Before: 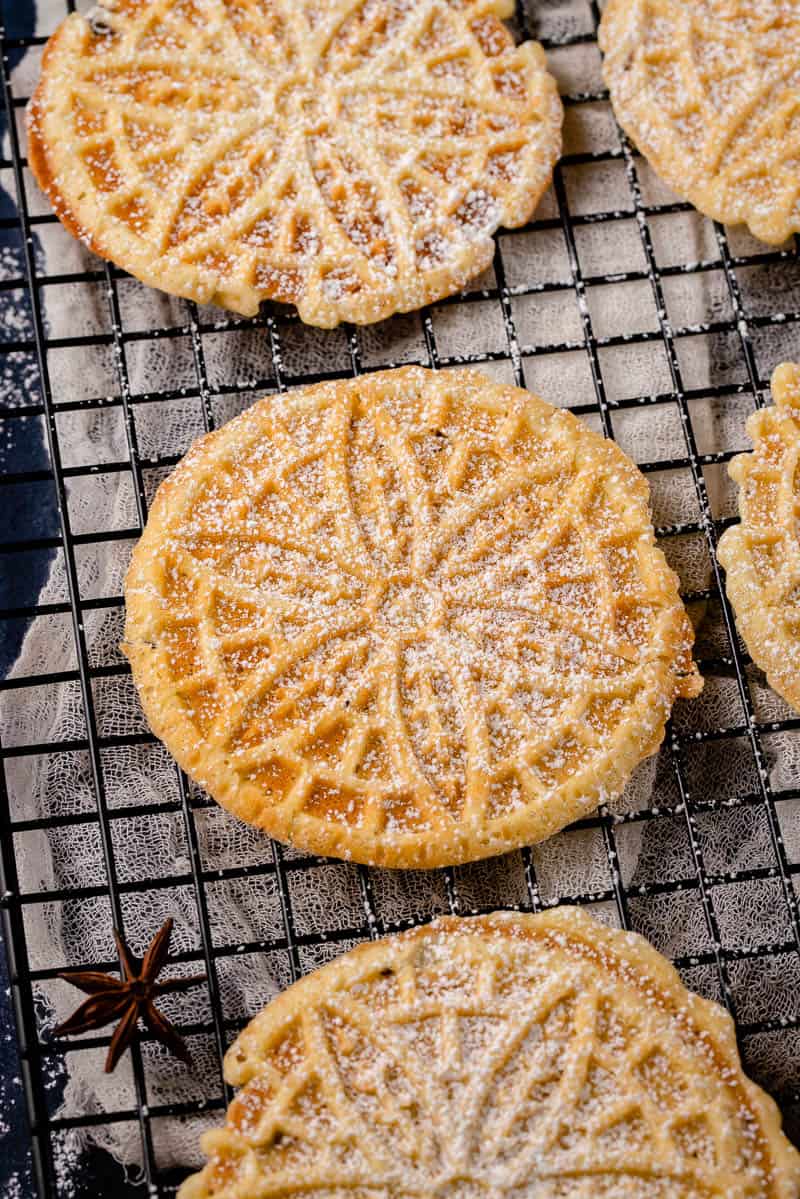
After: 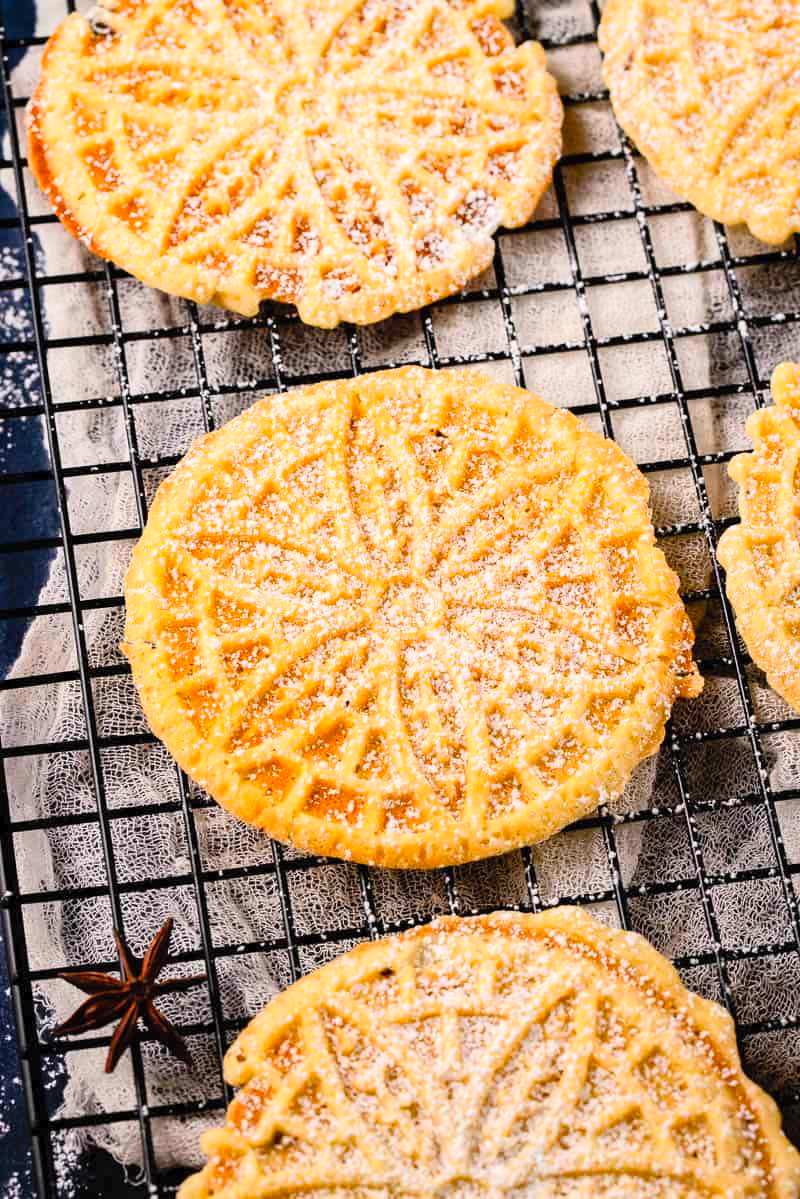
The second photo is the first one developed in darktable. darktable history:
contrast brightness saturation: contrast 0.245, brightness 0.259, saturation 0.394
